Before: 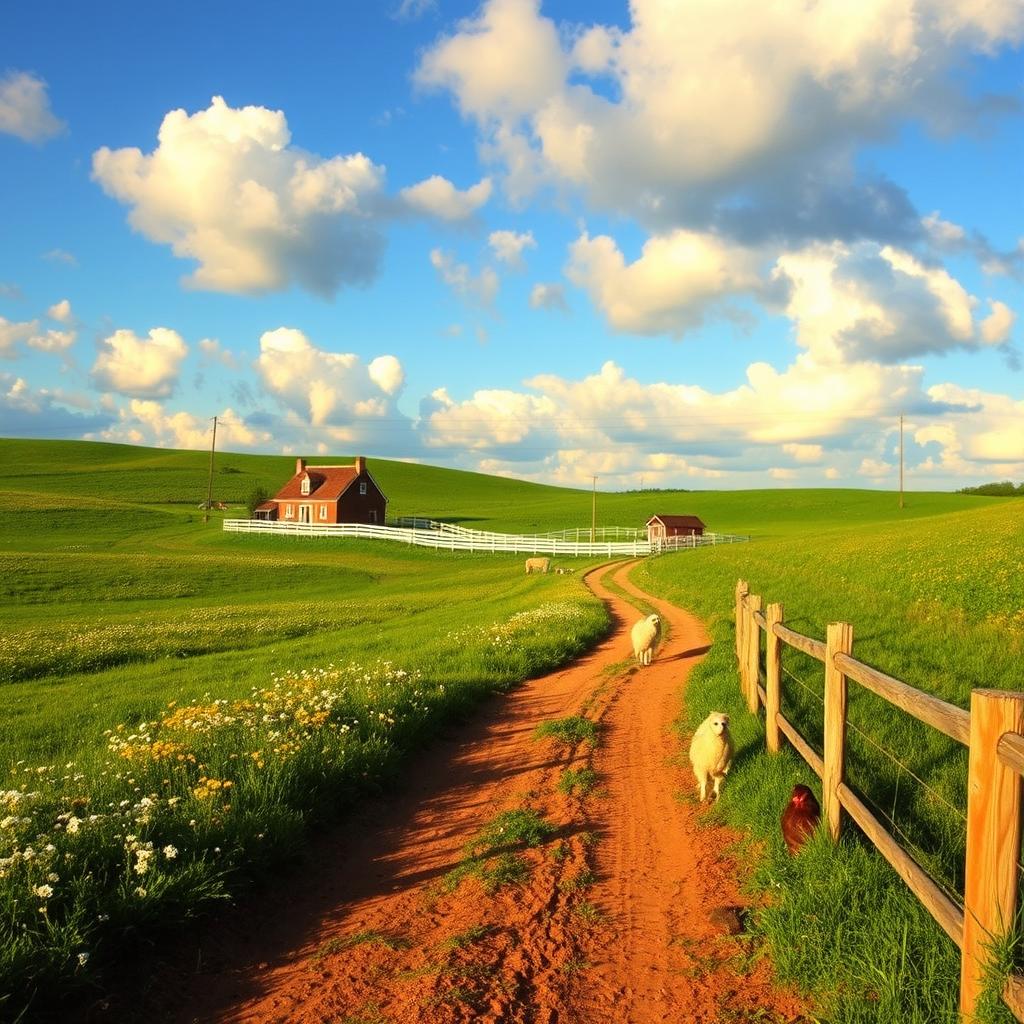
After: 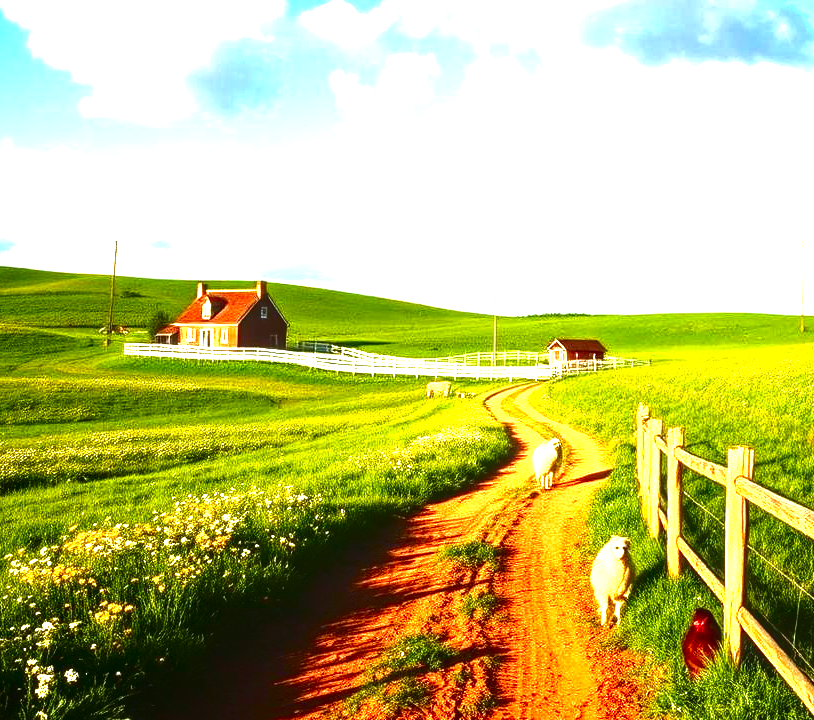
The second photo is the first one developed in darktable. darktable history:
contrast brightness saturation: contrast 0.09, brightness -0.586, saturation 0.167
local contrast: on, module defaults
exposure: black level correction 0, exposure 1.578 EV, compensate exposure bias true, compensate highlight preservation false
crop: left 9.75%, top 17.277%, right 10.693%, bottom 12.384%
